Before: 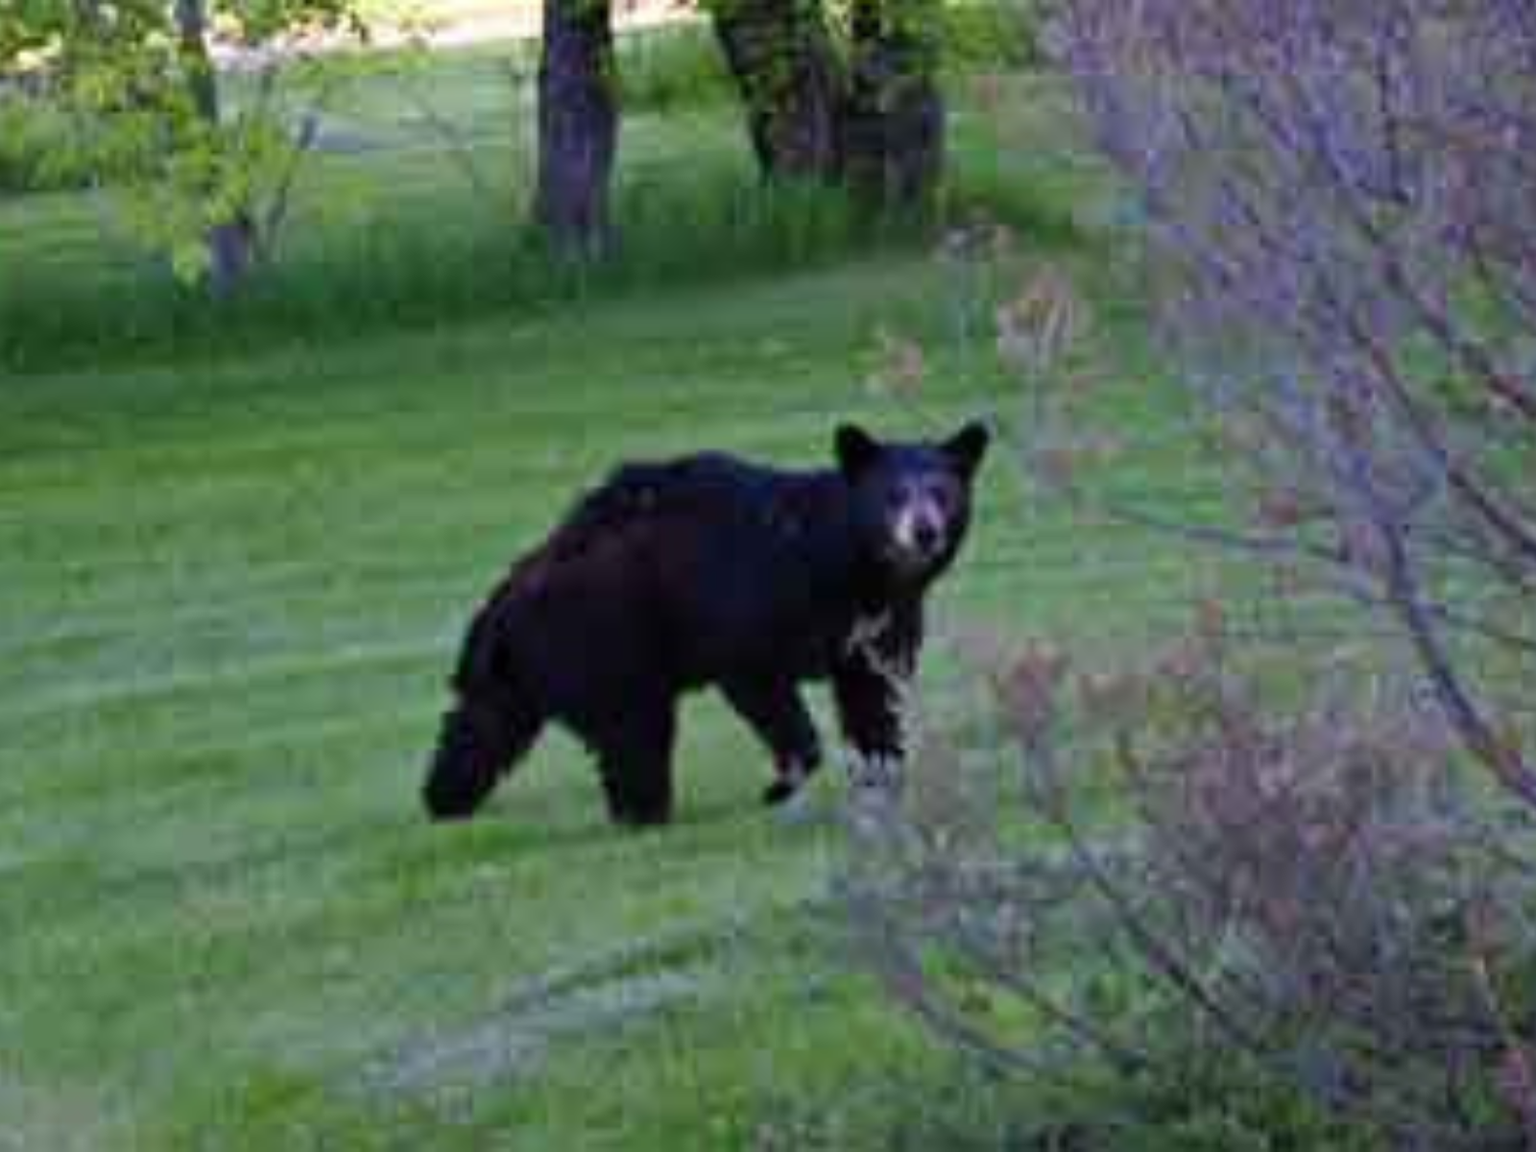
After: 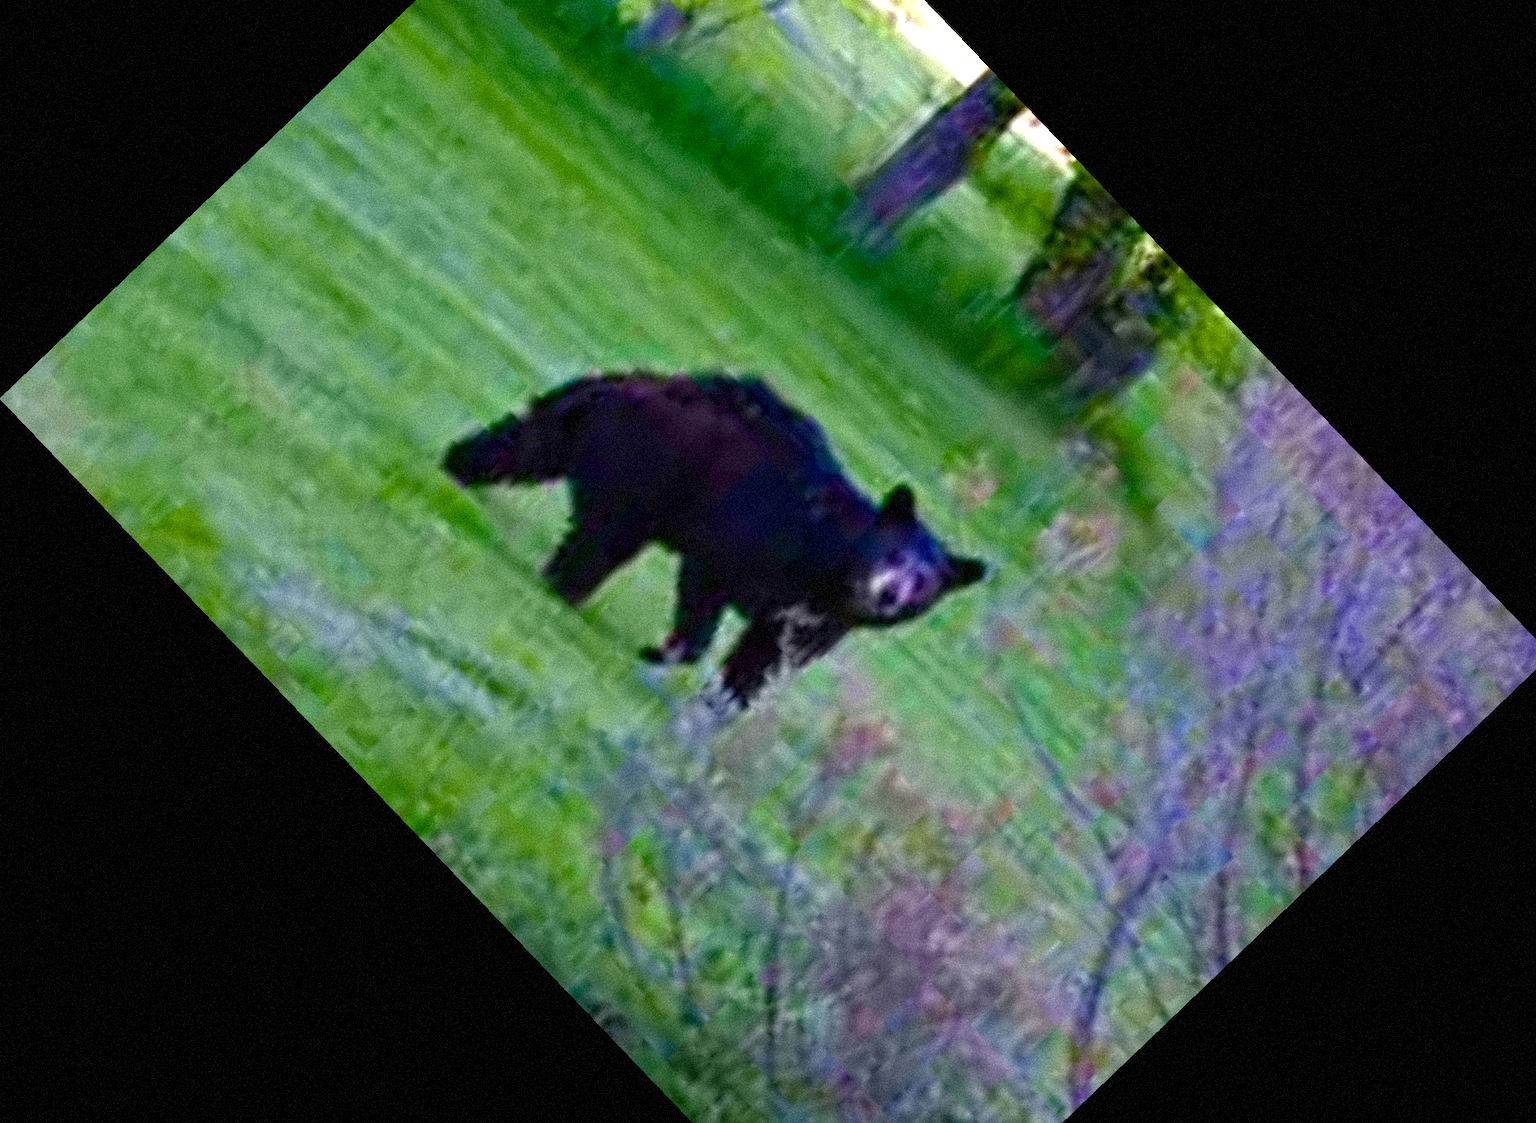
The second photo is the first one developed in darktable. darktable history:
color balance rgb: linear chroma grading › shadows -2.2%, linear chroma grading › highlights -15%, linear chroma grading › global chroma -10%, linear chroma grading › mid-tones -10%, perceptual saturation grading › global saturation 45%, perceptual saturation grading › highlights -50%, perceptual saturation grading › shadows 30%, perceptual brilliance grading › global brilliance 18%, global vibrance 45%
grain: strength 35%, mid-tones bias 0%
crop and rotate: angle -46.26°, top 16.234%, right 0.912%, bottom 11.704%
